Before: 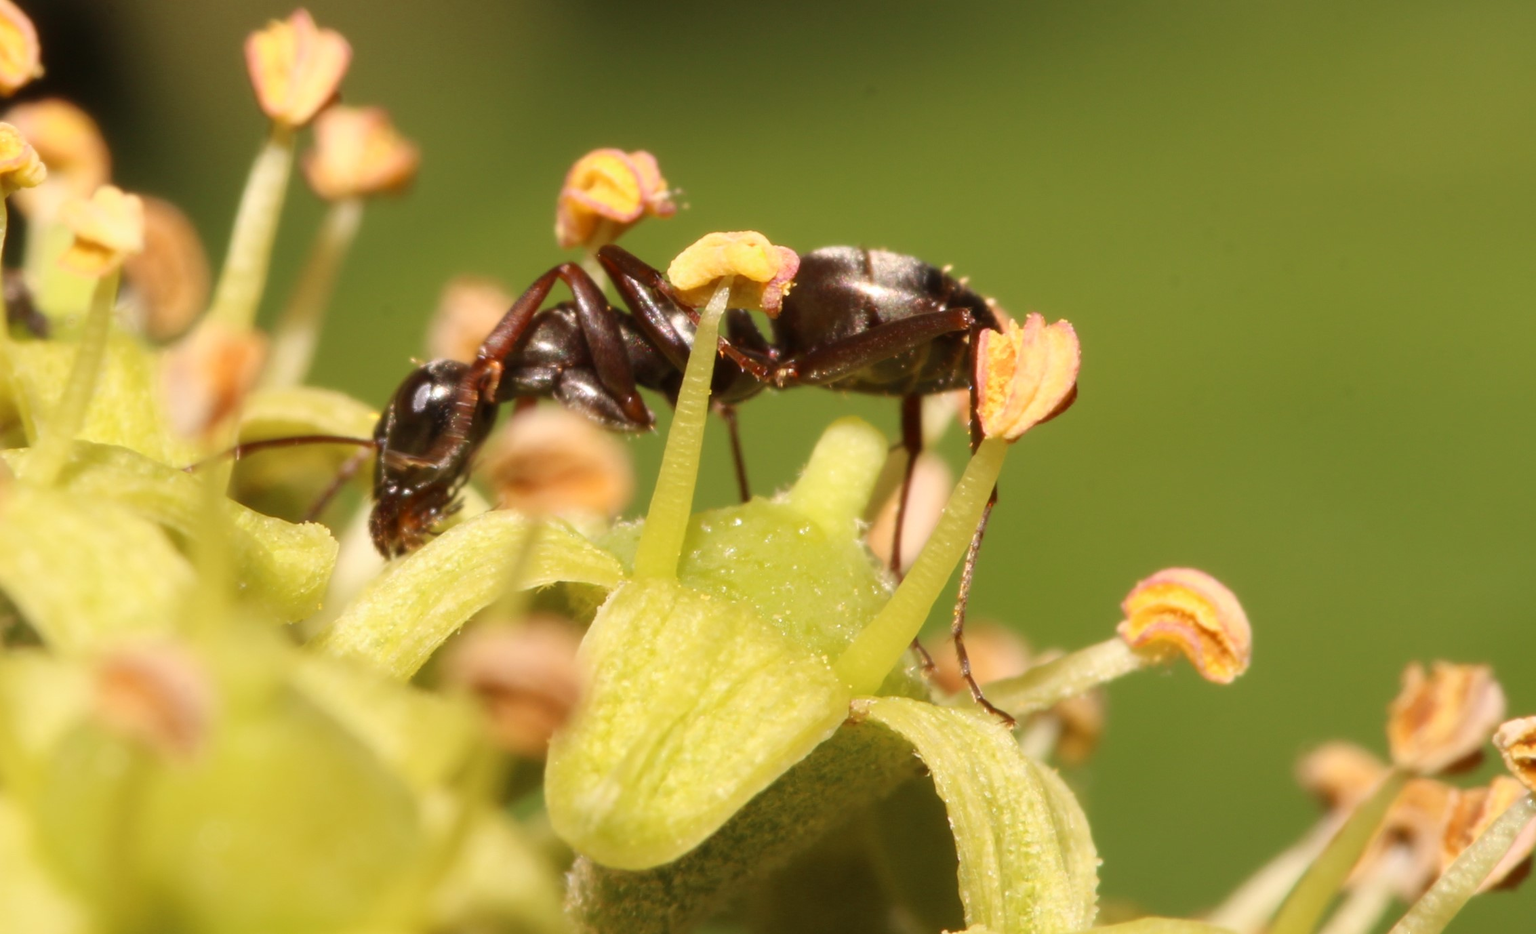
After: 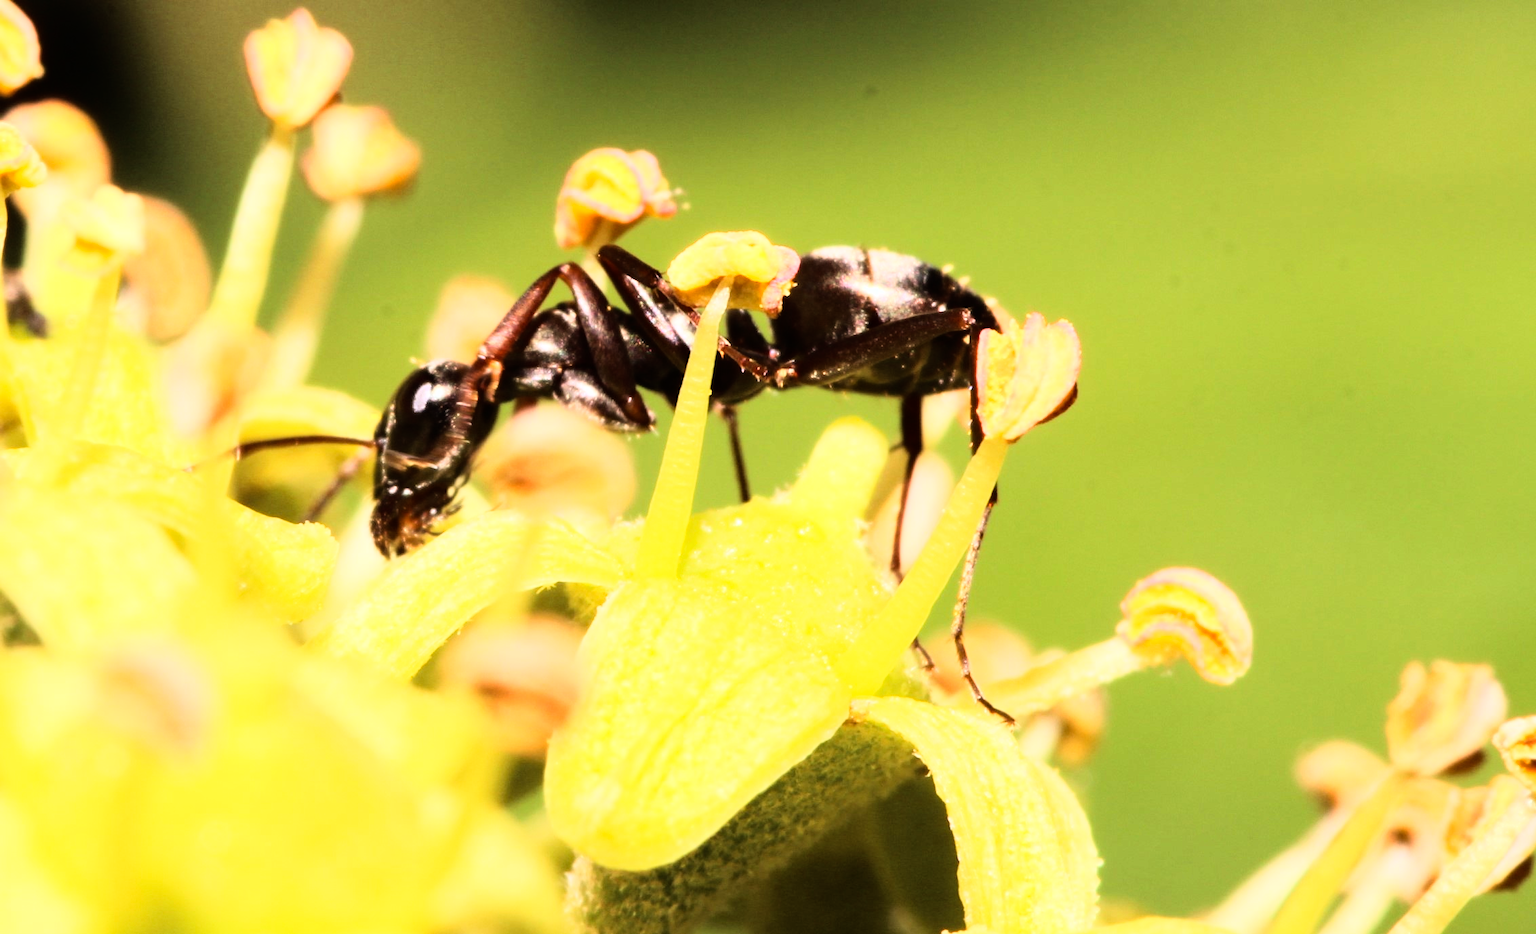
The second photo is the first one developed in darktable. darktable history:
rgb curve: curves: ch0 [(0, 0) (0.21, 0.15) (0.24, 0.21) (0.5, 0.75) (0.75, 0.96) (0.89, 0.99) (1, 1)]; ch1 [(0, 0.02) (0.21, 0.13) (0.25, 0.2) (0.5, 0.67) (0.75, 0.9) (0.89, 0.97) (1, 1)]; ch2 [(0, 0.02) (0.21, 0.13) (0.25, 0.2) (0.5, 0.67) (0.75, 0.9) (0.89, 0.97) (1, 1)], compensate middle gray true
haze removal: compatibility mode true, adaptive false
